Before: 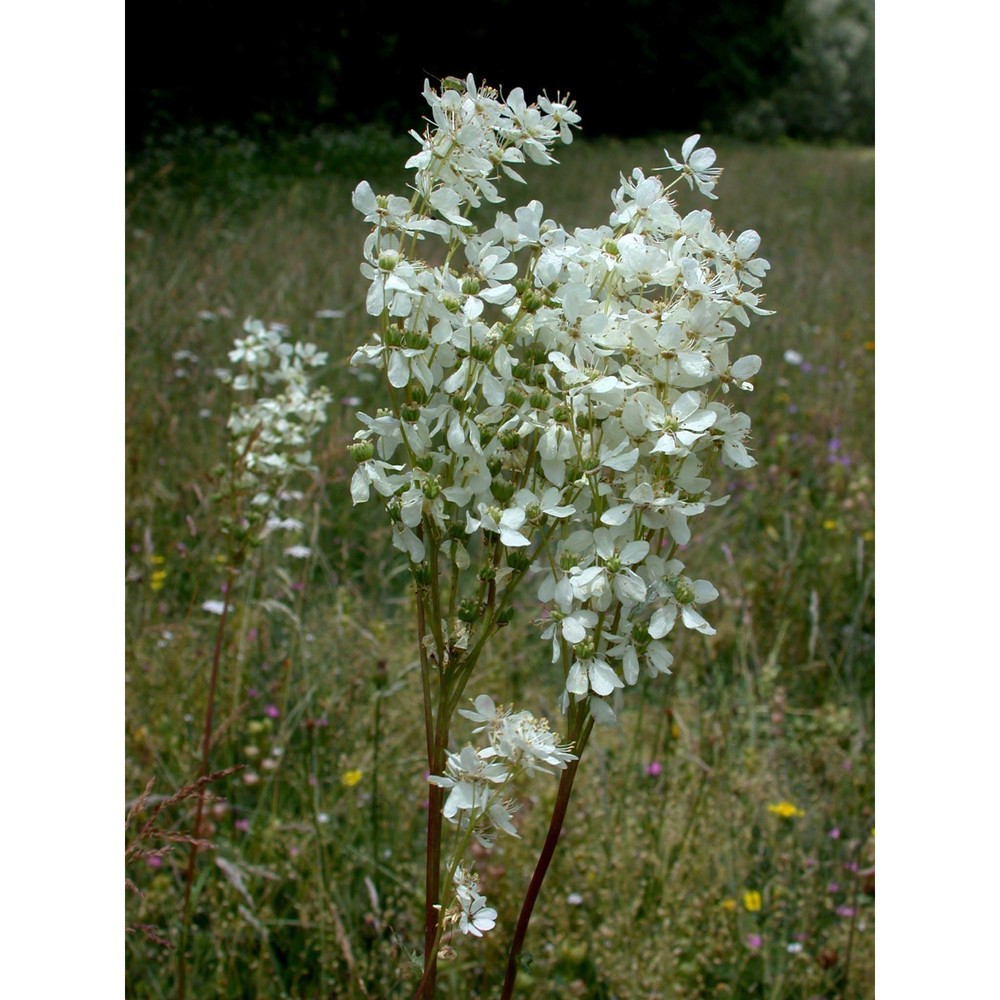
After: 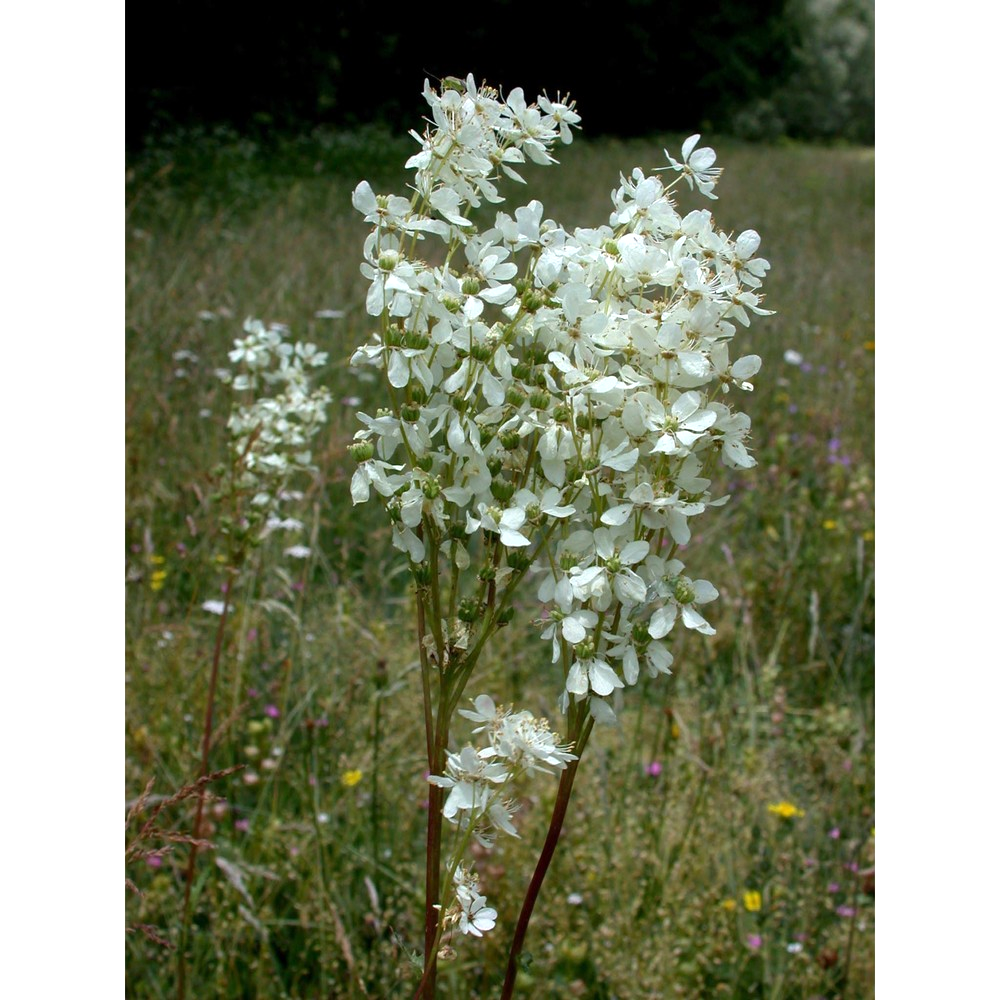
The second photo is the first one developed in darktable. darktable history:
exposure: exposure 0.197 EV, compensate exposure bias true, compensate highlight preservation false
